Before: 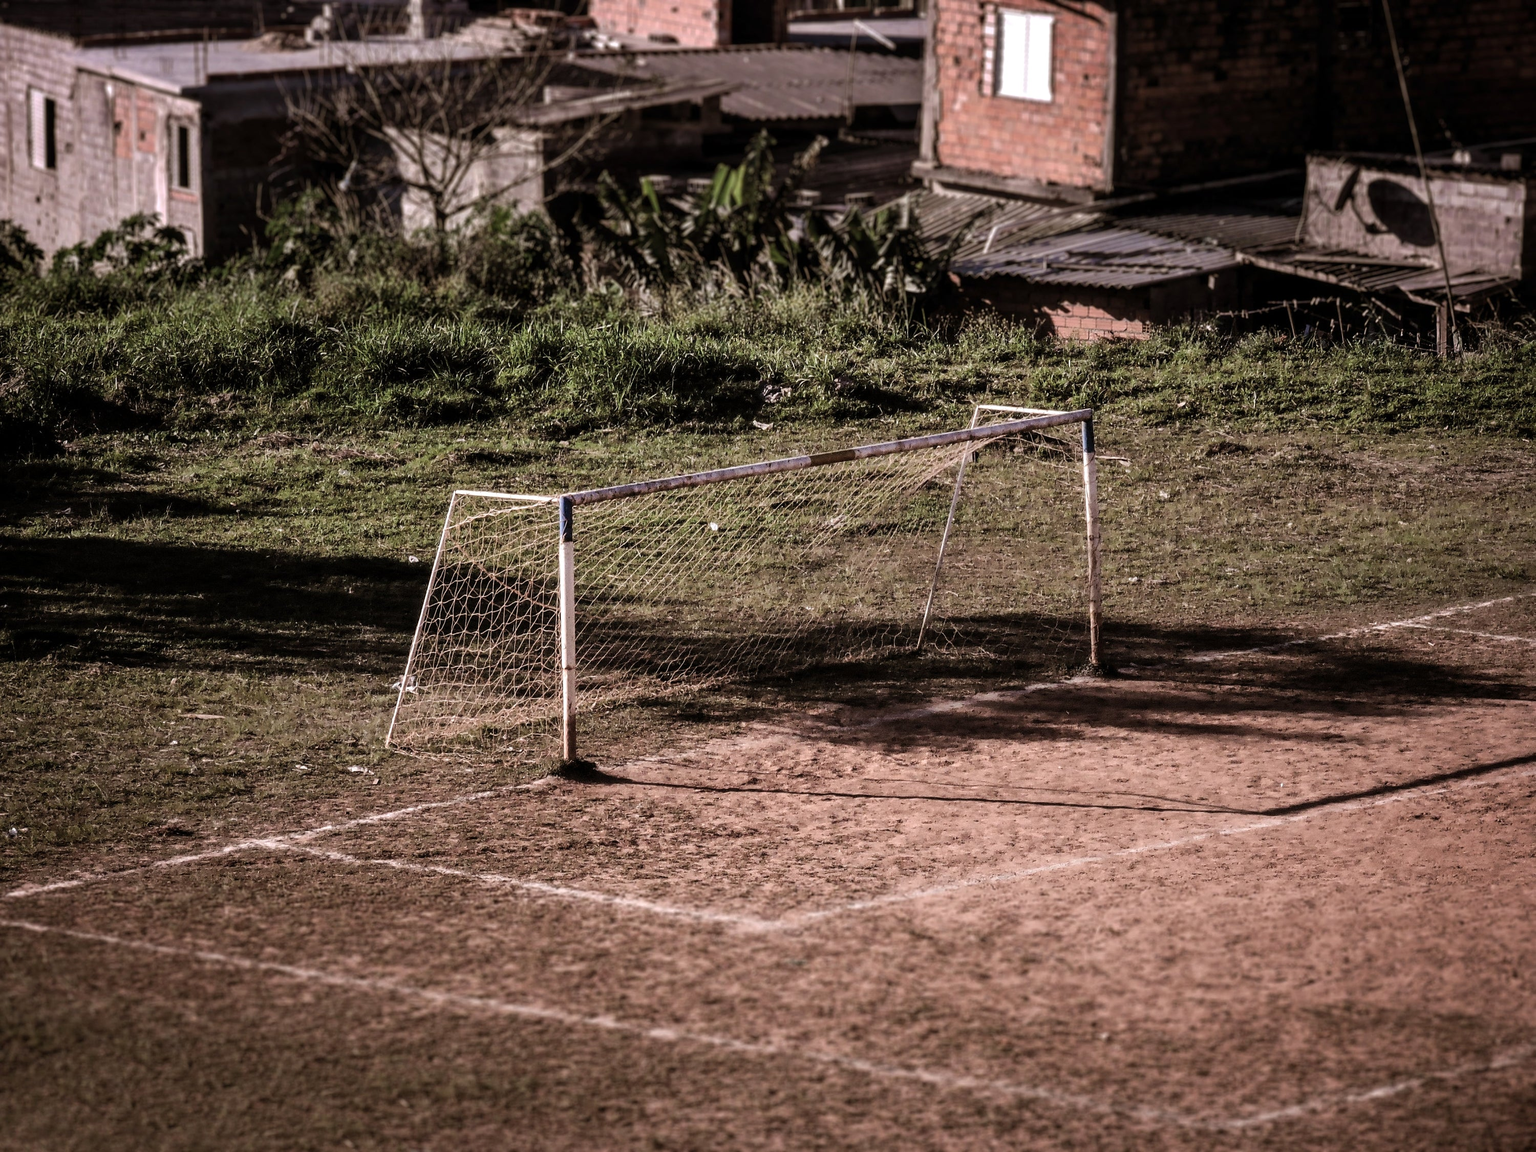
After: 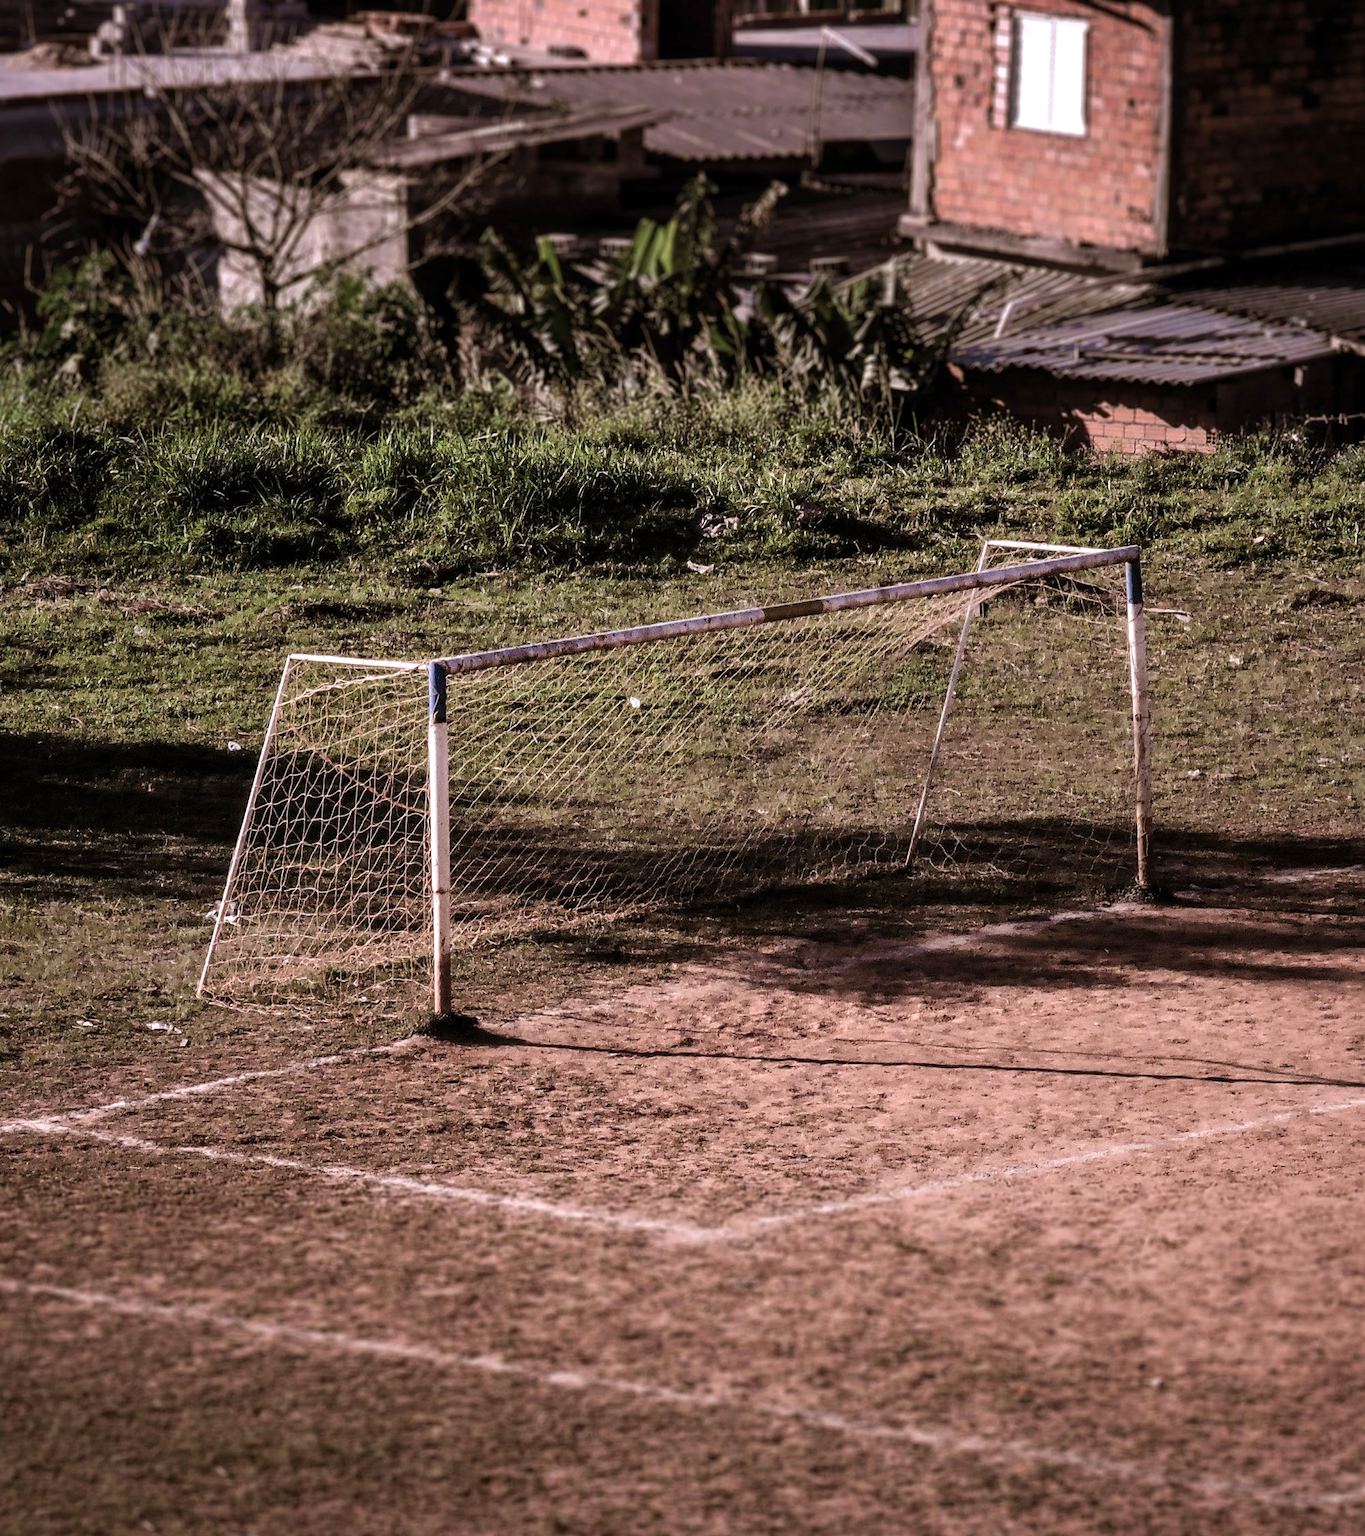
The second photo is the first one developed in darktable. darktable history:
velvia: strength 15%
white balance: red 1.009, blue 1.027
crop and rotate: left 15.546%, right 17.787%
